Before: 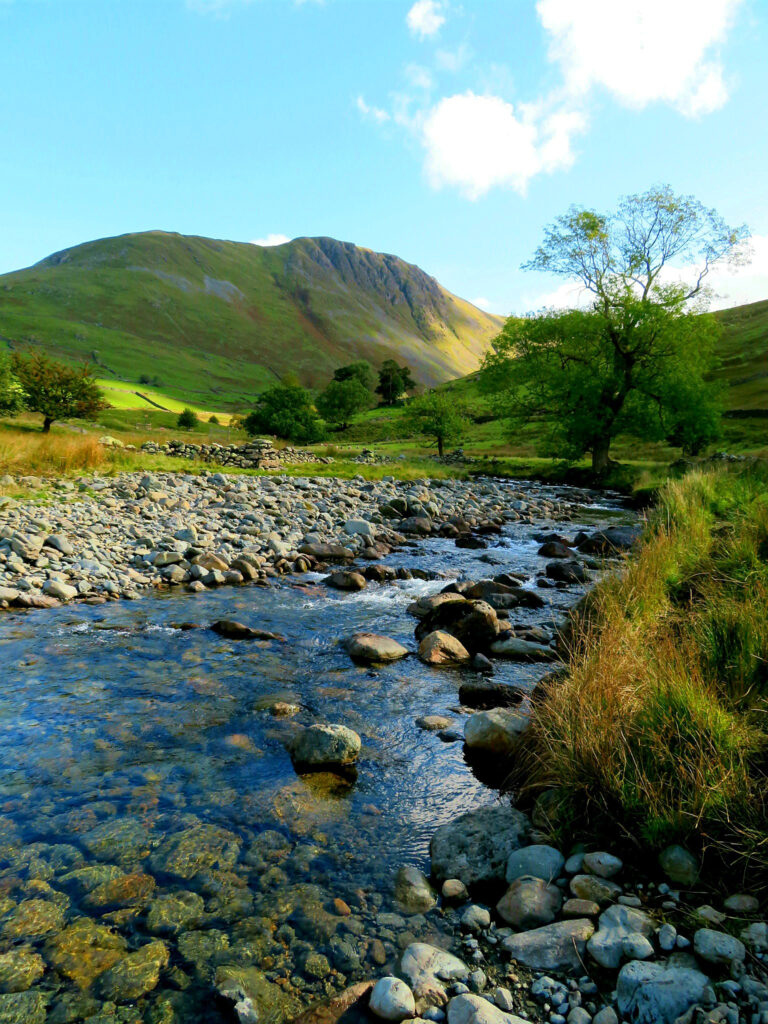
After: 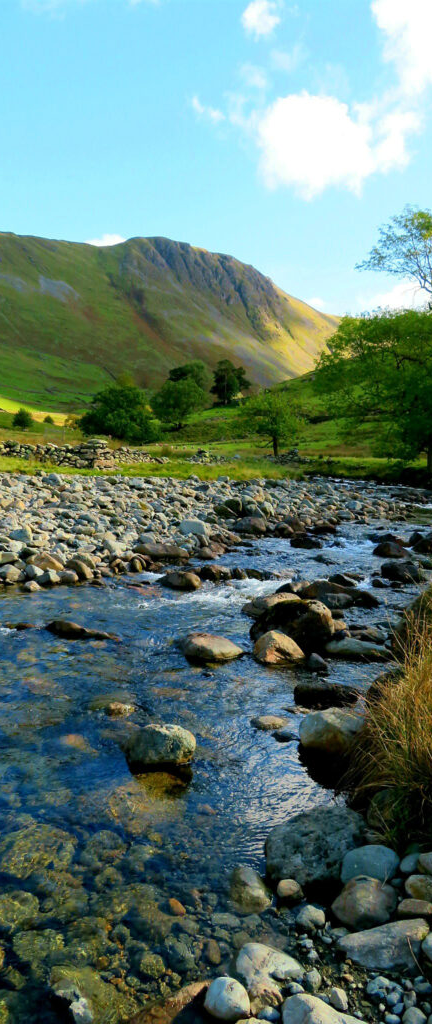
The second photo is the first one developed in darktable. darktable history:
white balance: emerald 1
crop: left 21.496%, right 22.254%
